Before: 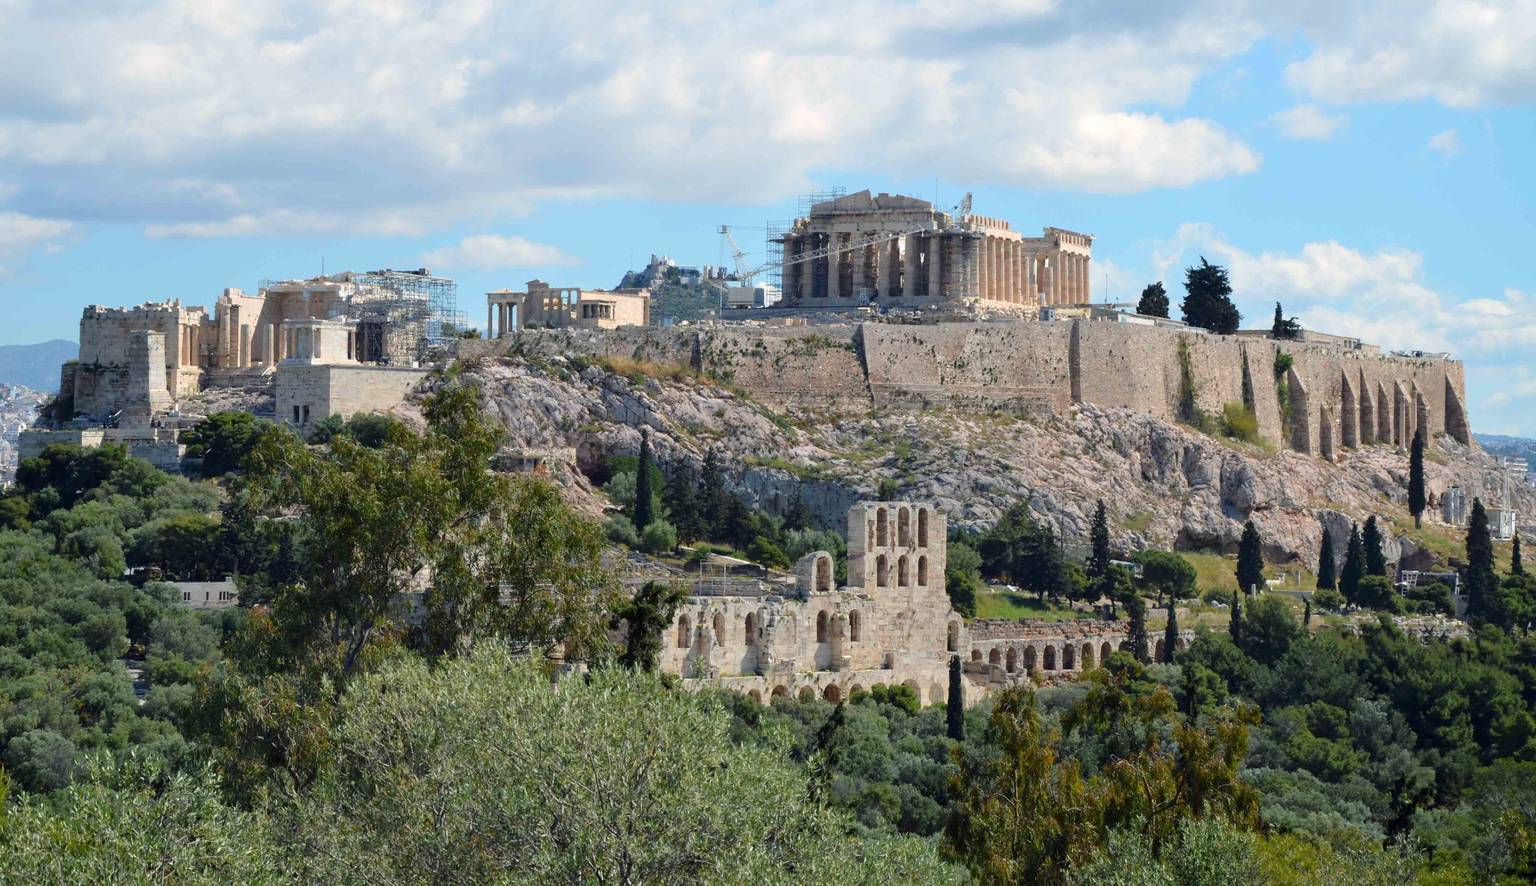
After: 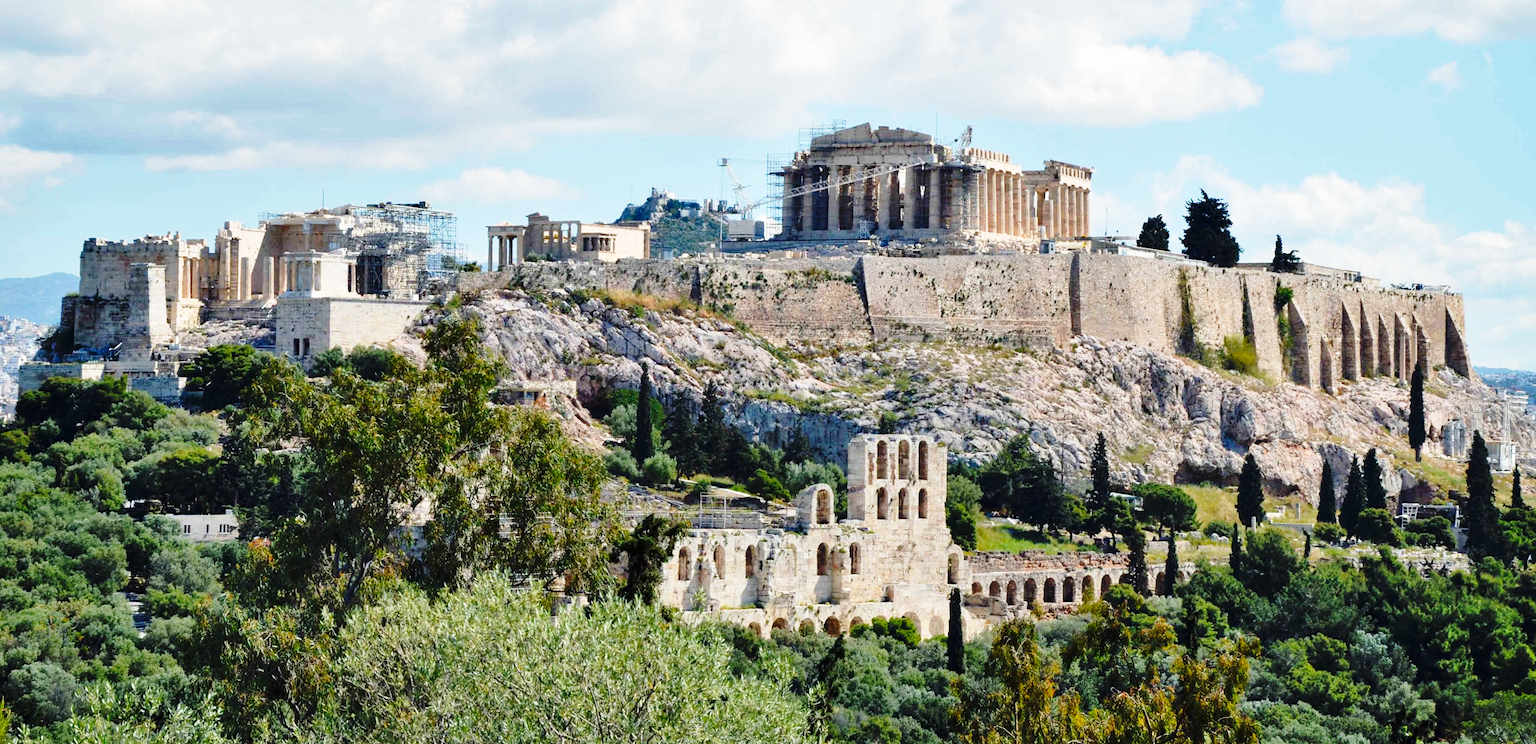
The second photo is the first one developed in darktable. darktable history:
crop: top 7.598%, bottom 8.281%
shadows and highlights: shadows 52.41, soften with gaussian
base curve: curves: ch0 [(0, 0) (0.04, 0.03) (0.133, 0.232) (0.448, 0.748) (0.843, 0.968) (1, 1)], preserve colors none
